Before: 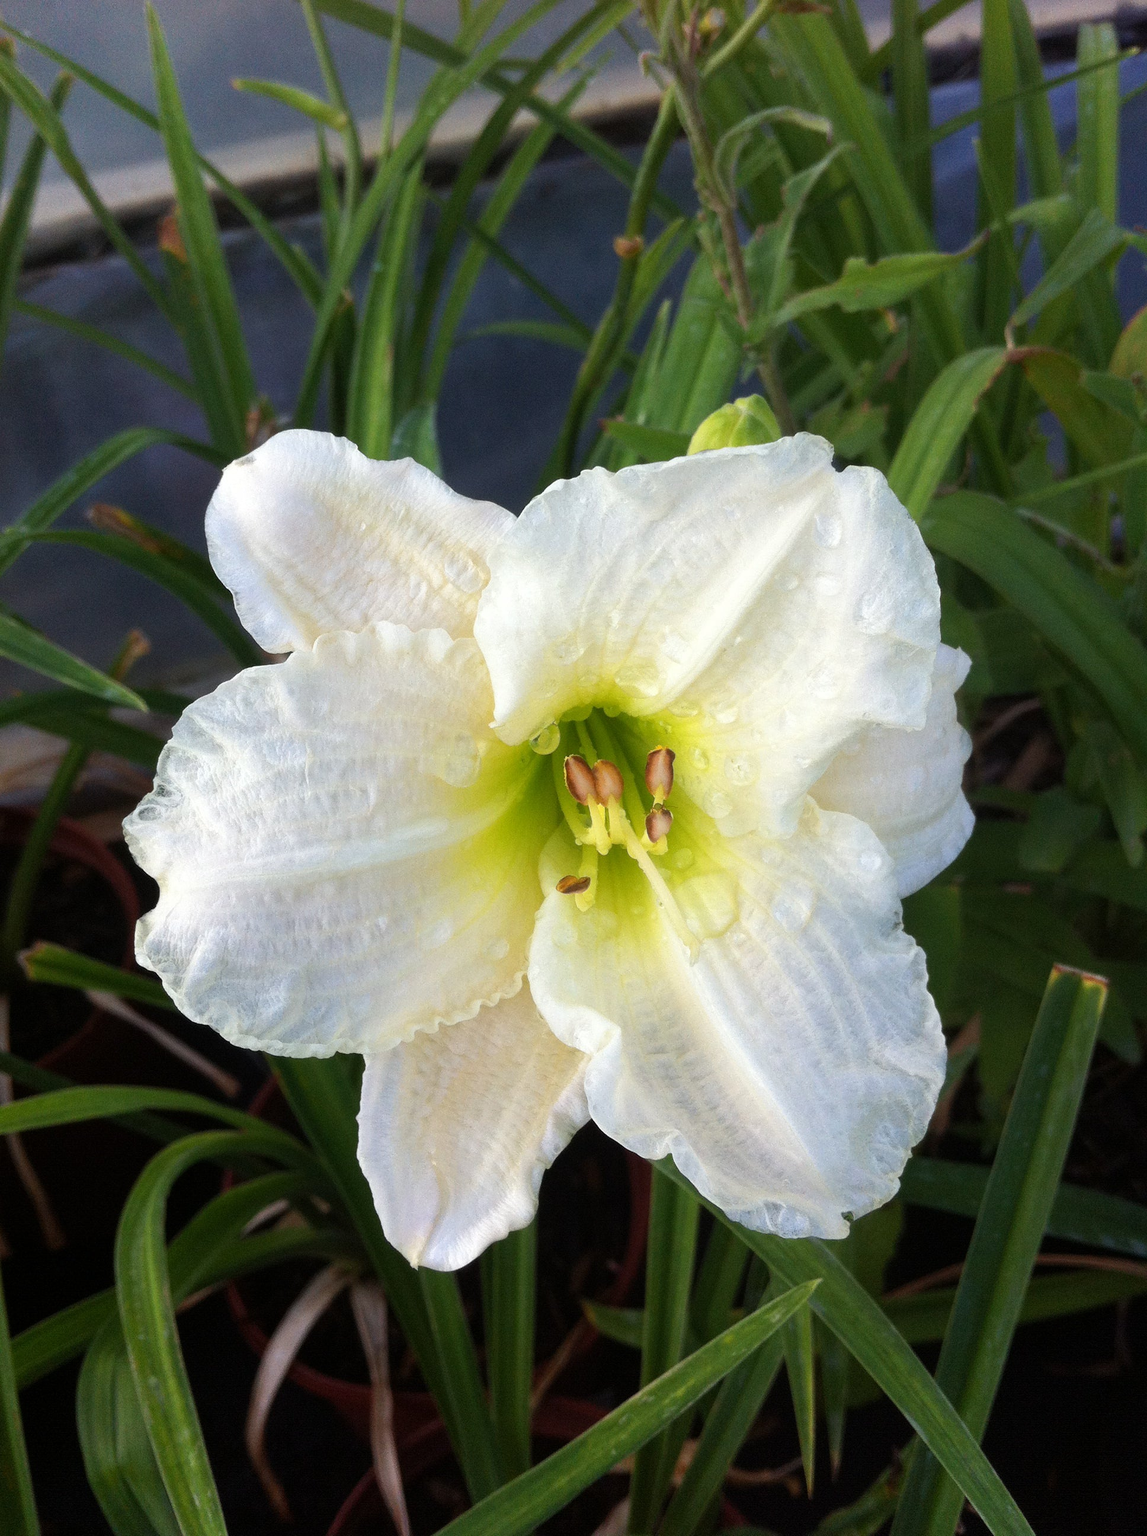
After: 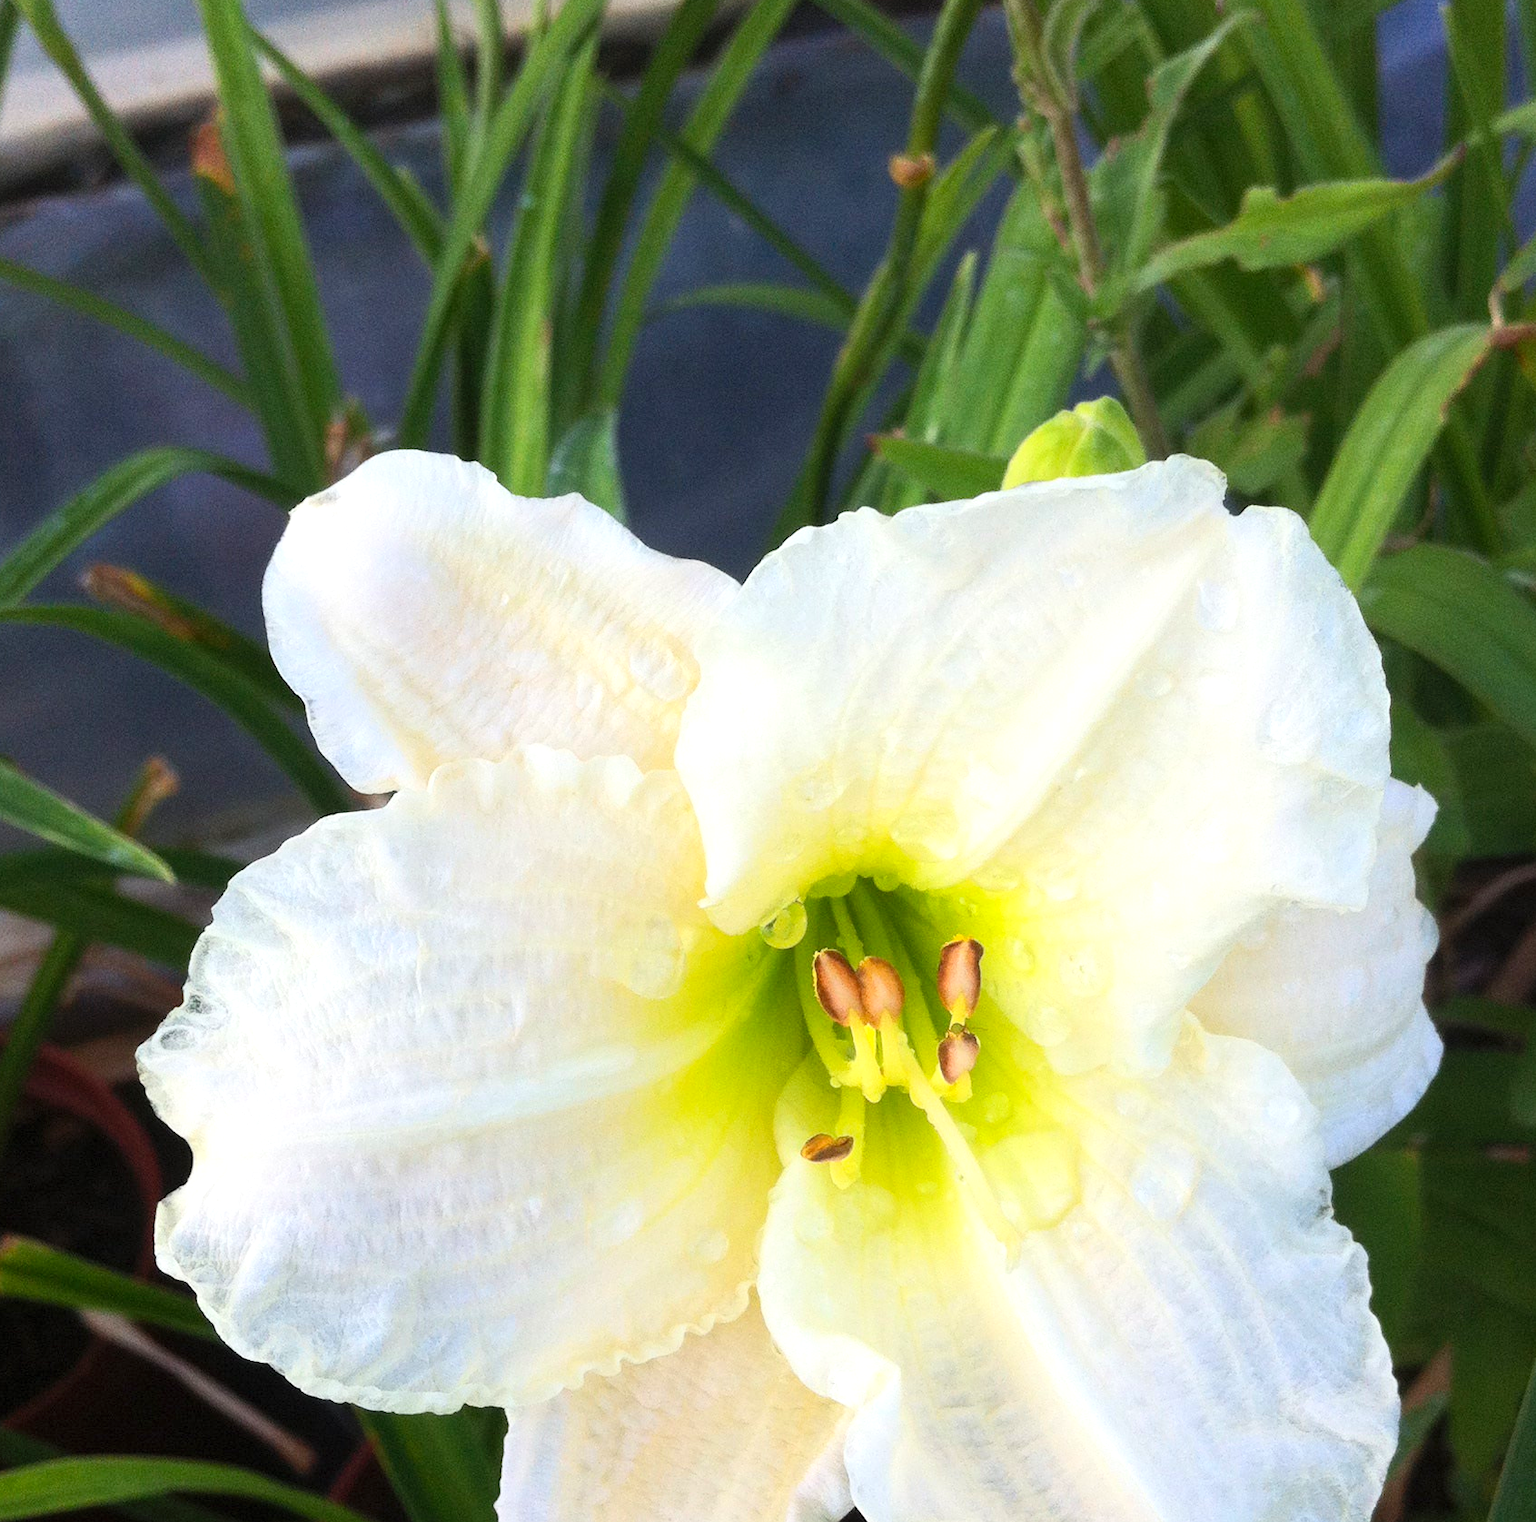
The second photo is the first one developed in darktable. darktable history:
exposure: exposure 0.222 EV, compensate exposure bias true, compensate highlight preservation false
contrast brightness saturation: contrast 0.199, brightness 0.162, saturation 0.221
crop: left 2.991%, top 8.847%, right 9.653%, bottom 26.476%
